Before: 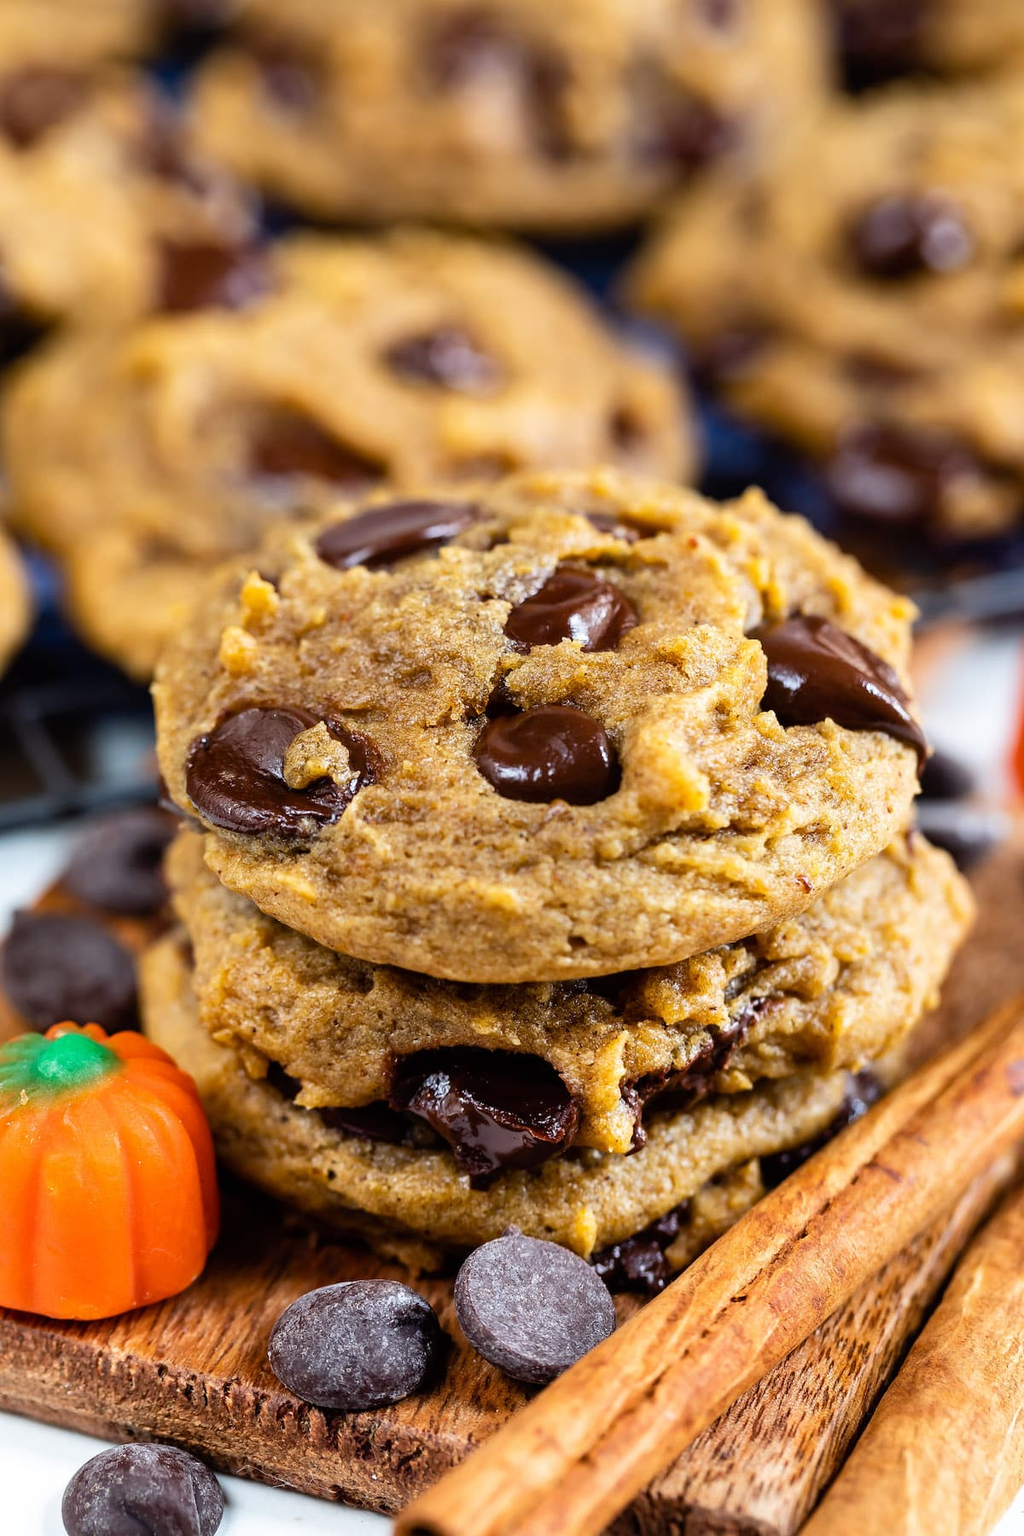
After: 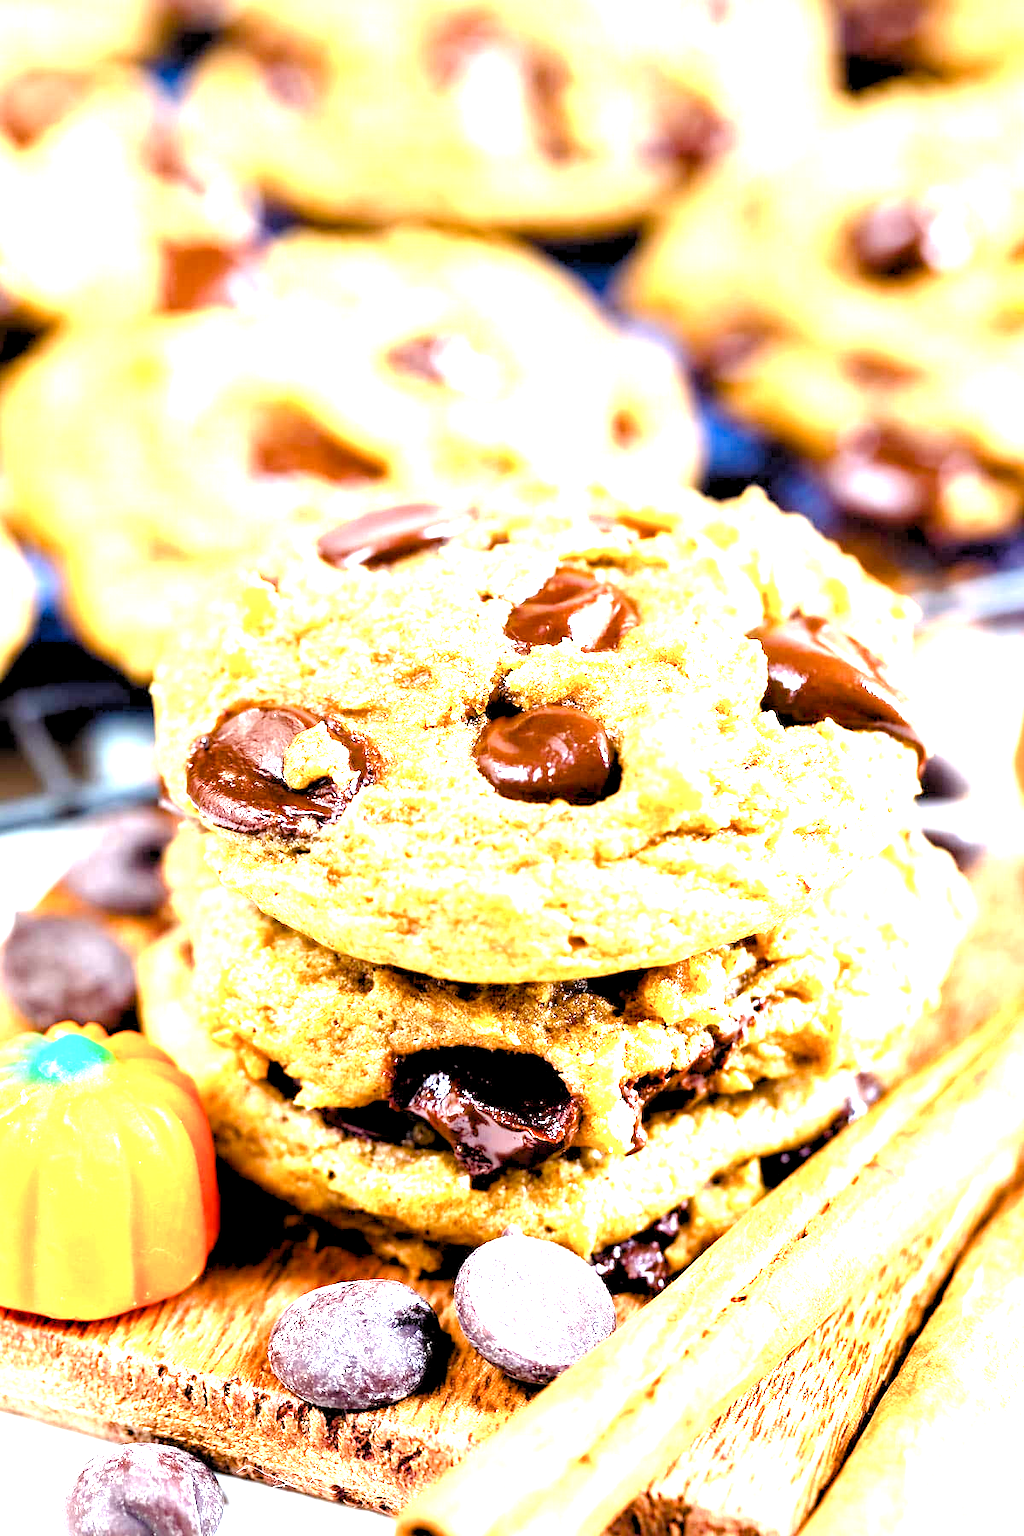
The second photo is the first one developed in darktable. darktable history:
exposure: black level correction 0.001, exposure 2.607 EV, compensate exposure bias true, compensate highlight preservation false
rgb levels: levels [[0.013, 0.434, 0.89], [0, 0.5, 1], [0, 0.5, 1]]
color balance rgb: perceptual saturation grading › global saturation 20%, perceptual saturation grading › highlights -25%, perceptual saturation grading › shadows 25%
